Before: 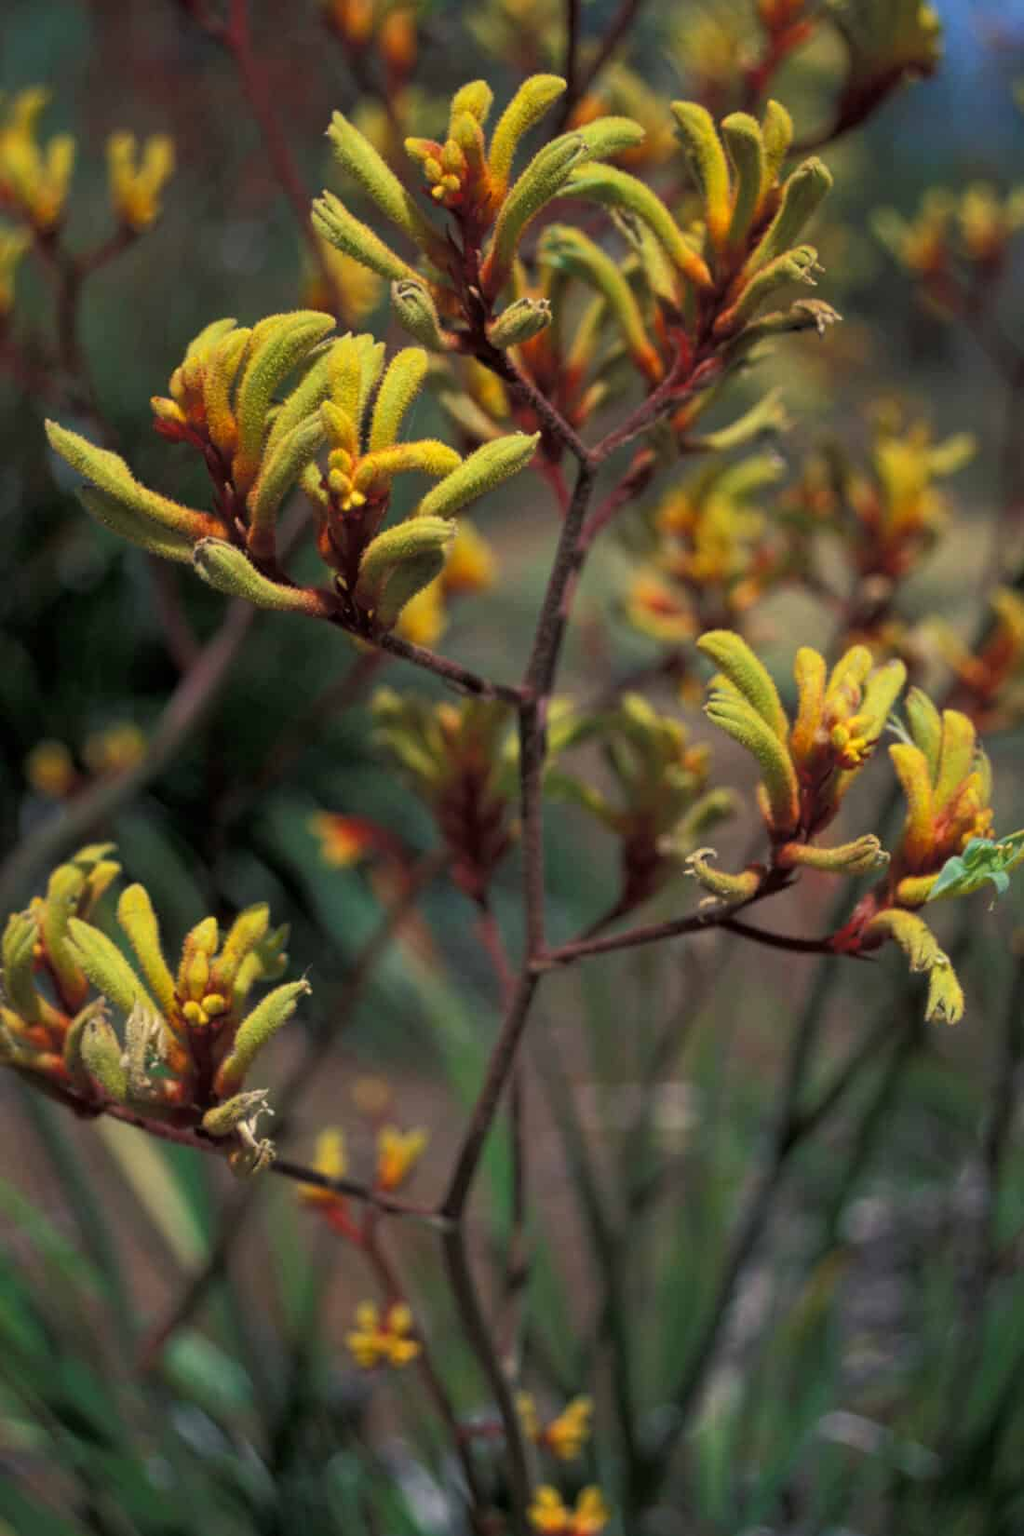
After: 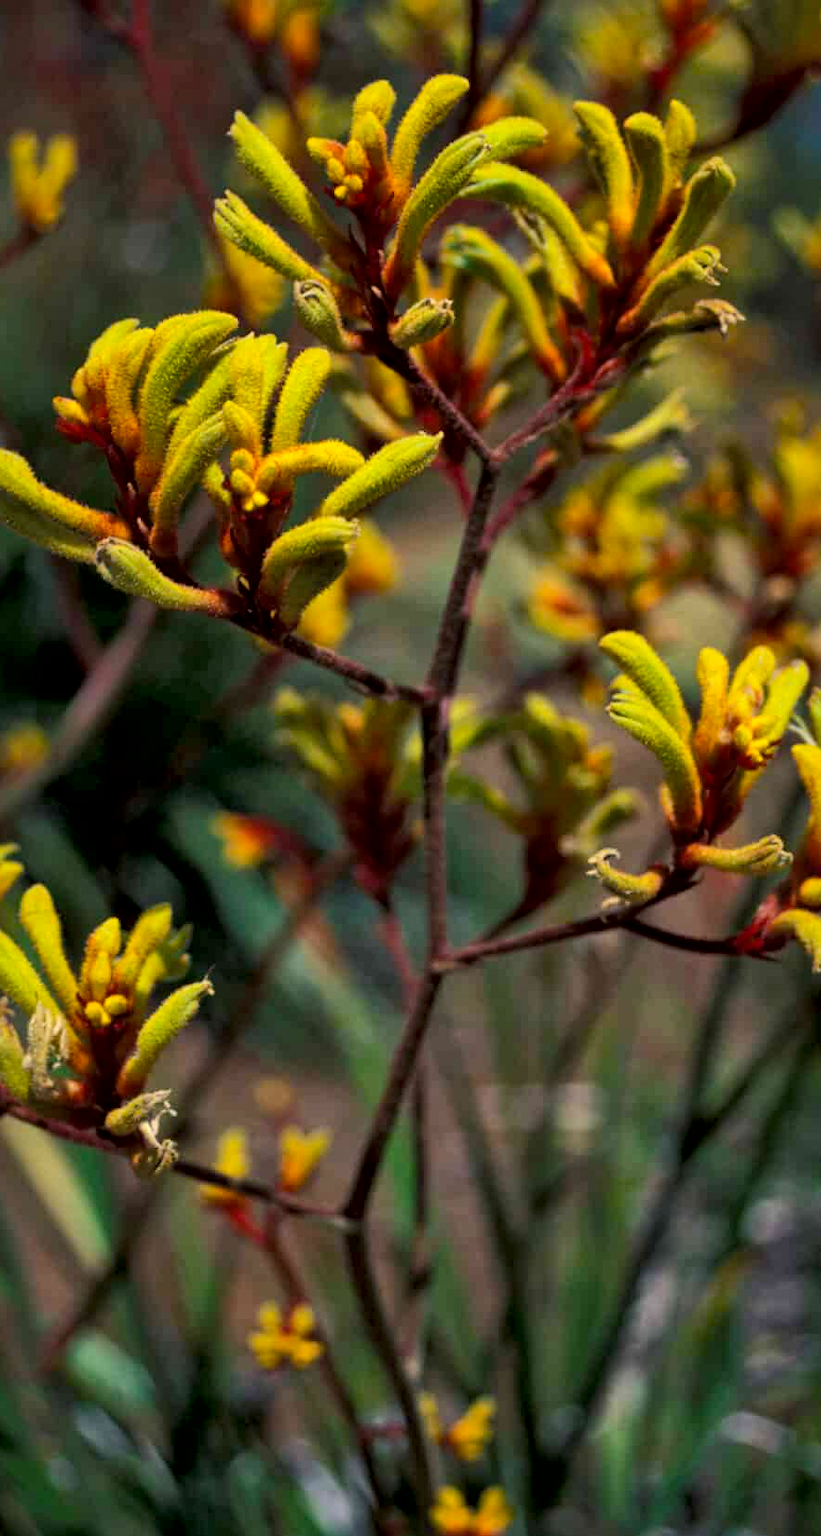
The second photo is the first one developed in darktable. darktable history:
color balance rgb: perceptual saturation grading › global saturation 20%, global vibrance 20%
crop and rotate: left 9.597%, right 10.195%
local contrast: mode bilateral grid, contrast 50, coarseness 50, detail 150%, midtone range 0.2
